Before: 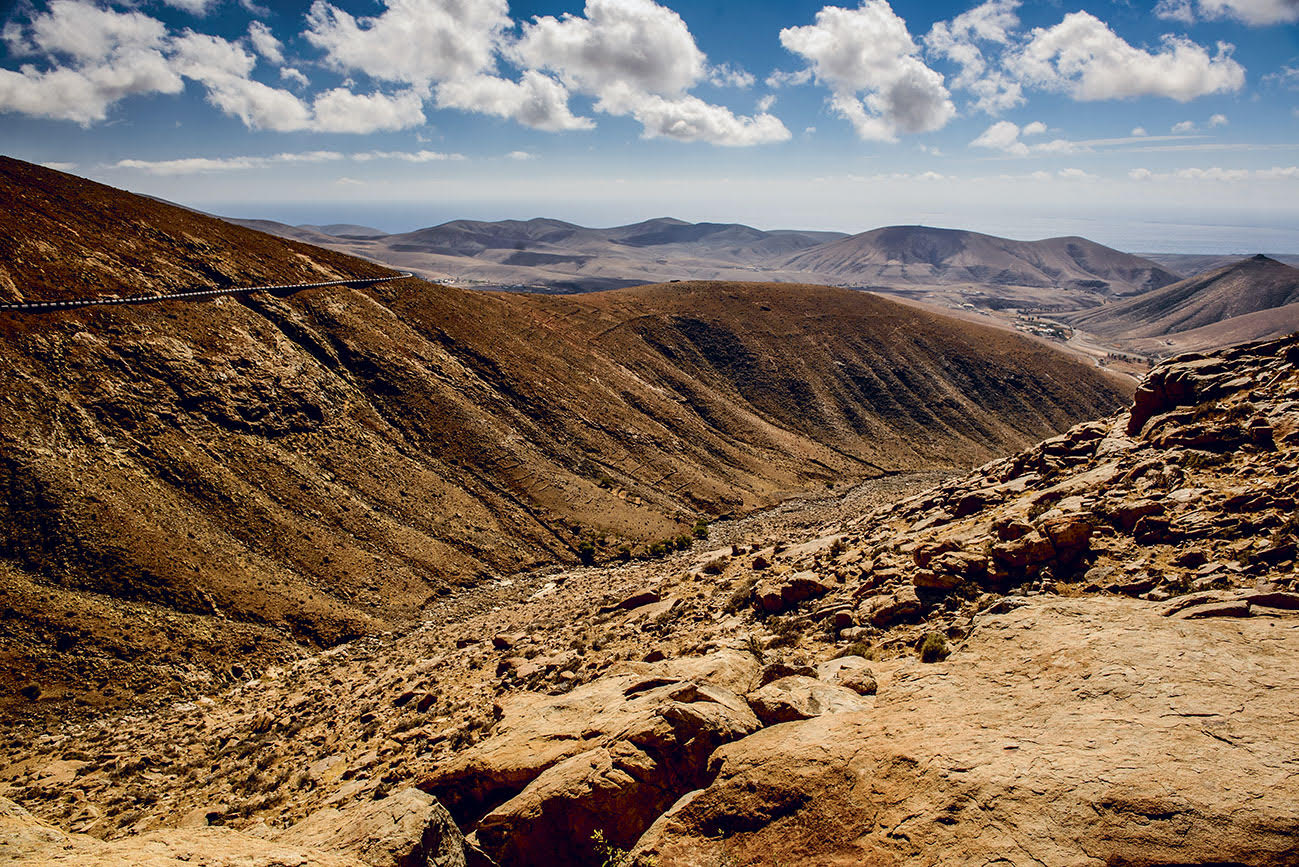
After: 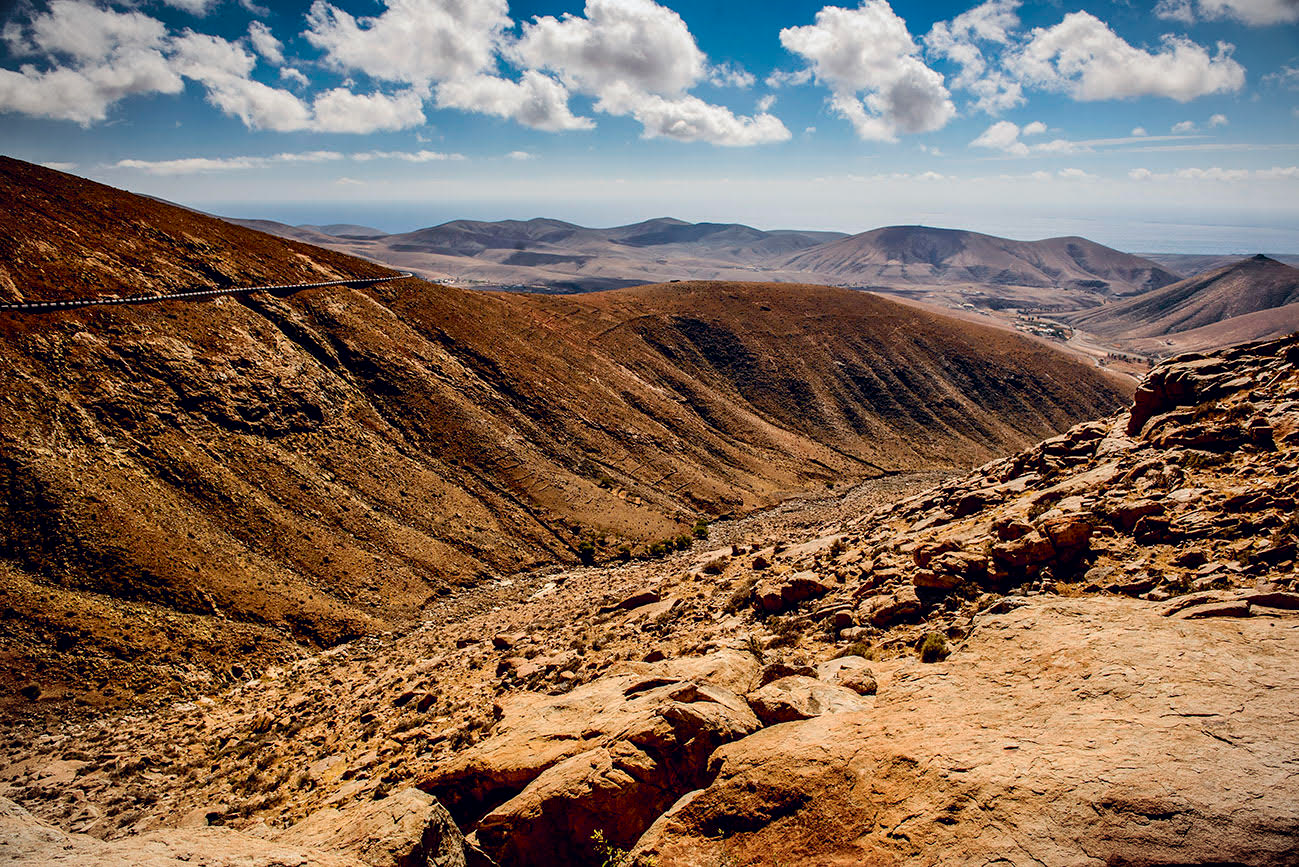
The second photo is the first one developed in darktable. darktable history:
vignetting: fall-off start 99.19%, brightness -0.272, width/height ratio 1.321
